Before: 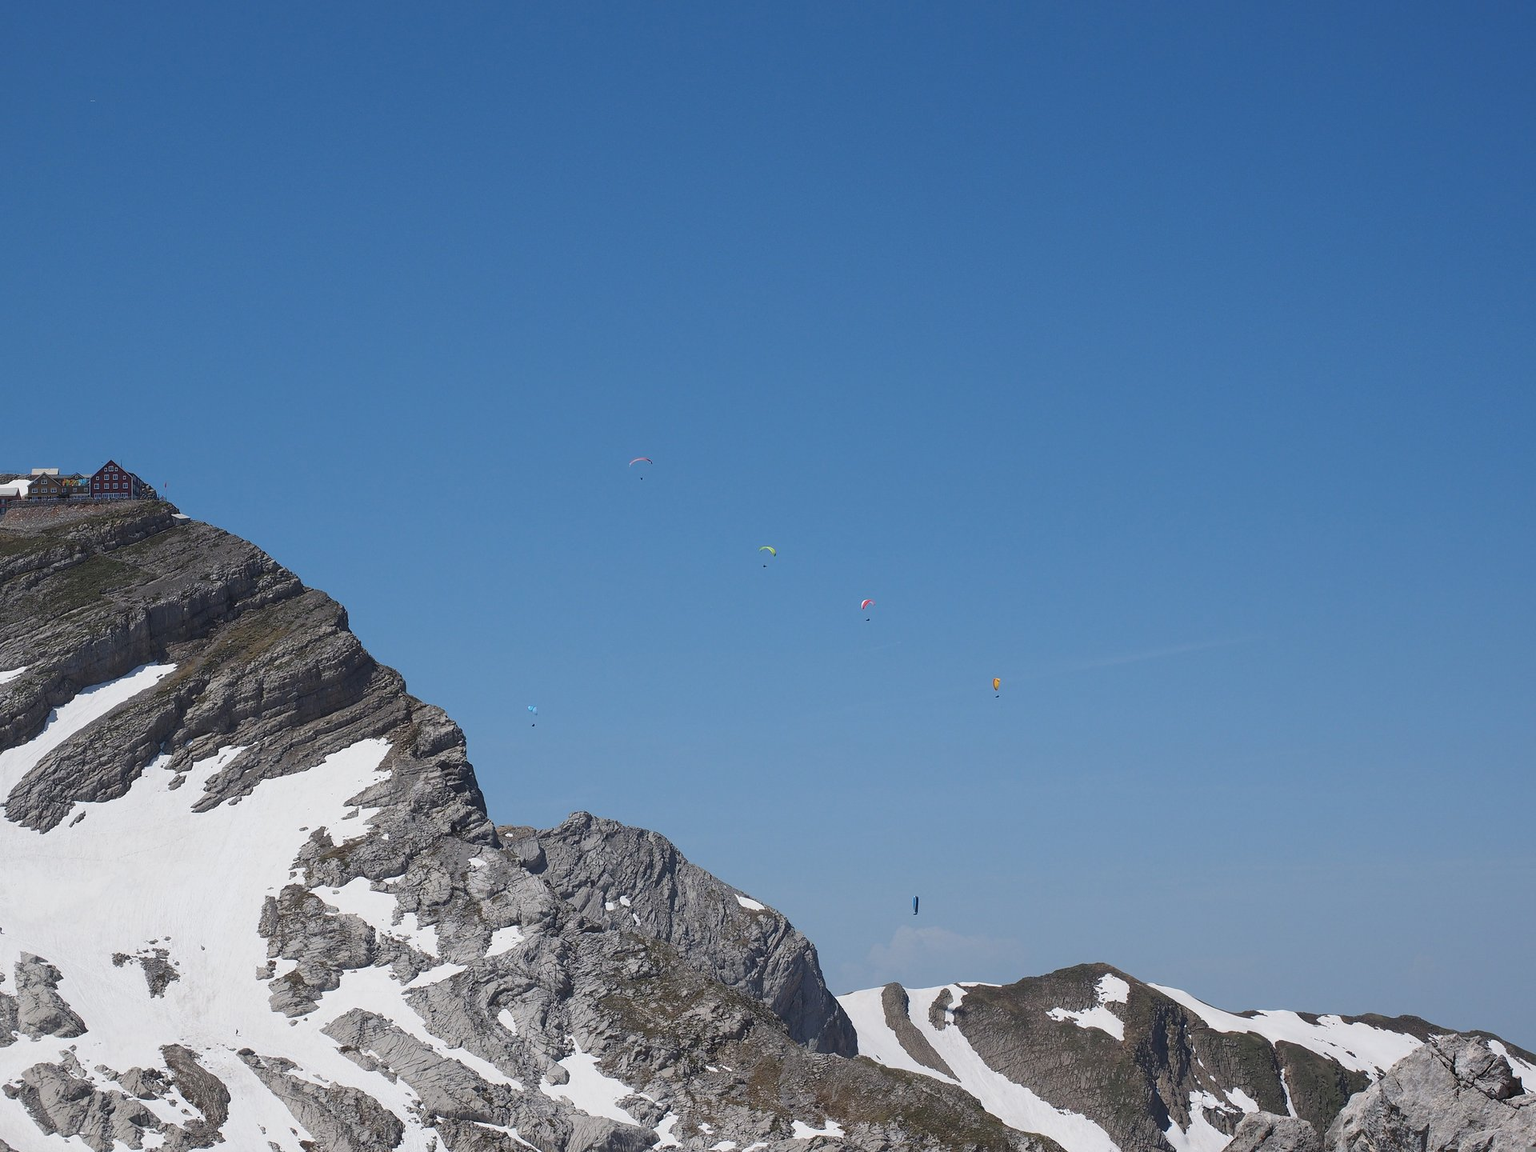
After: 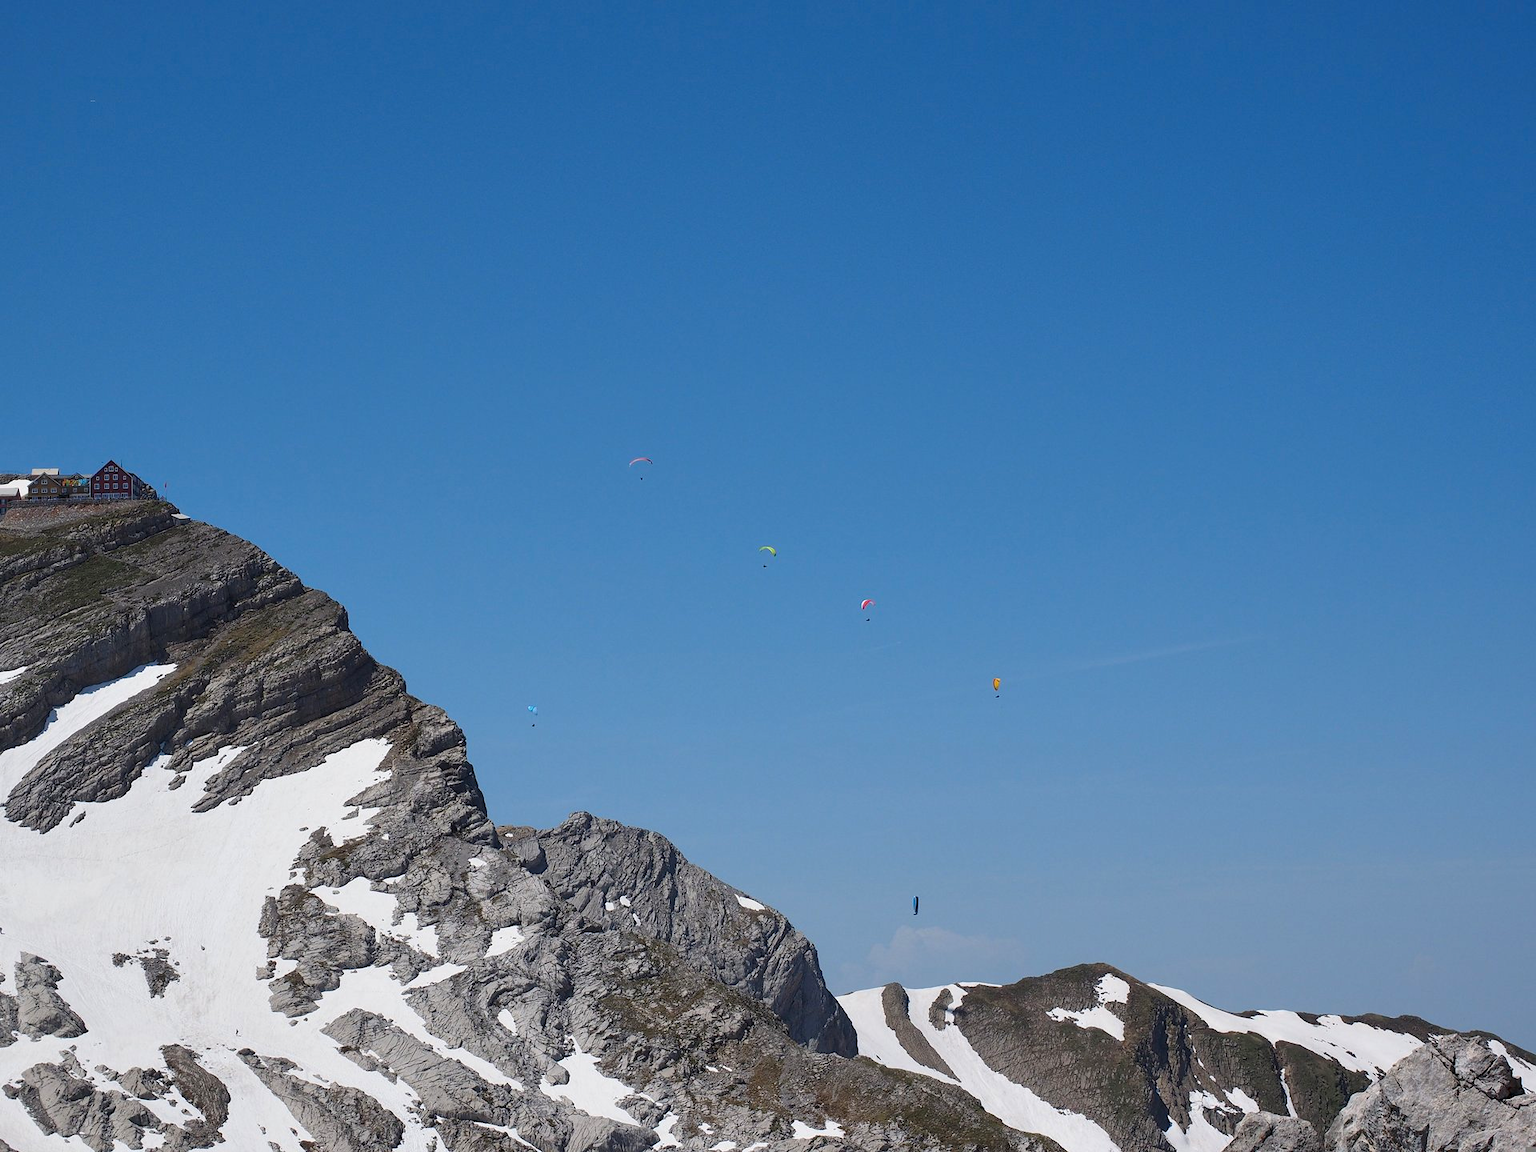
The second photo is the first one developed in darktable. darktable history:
contrast brightness saturation: contrast 0.04, saturation 0.16
exposure: exposure -0.072 EV, compensate highlight preservation false
contrast equalizer: octaves 7, y [[0.6 ×6], [0.55 ×6], [0 ×6], [0 ×6], [0 ×6]], mix 0.3
